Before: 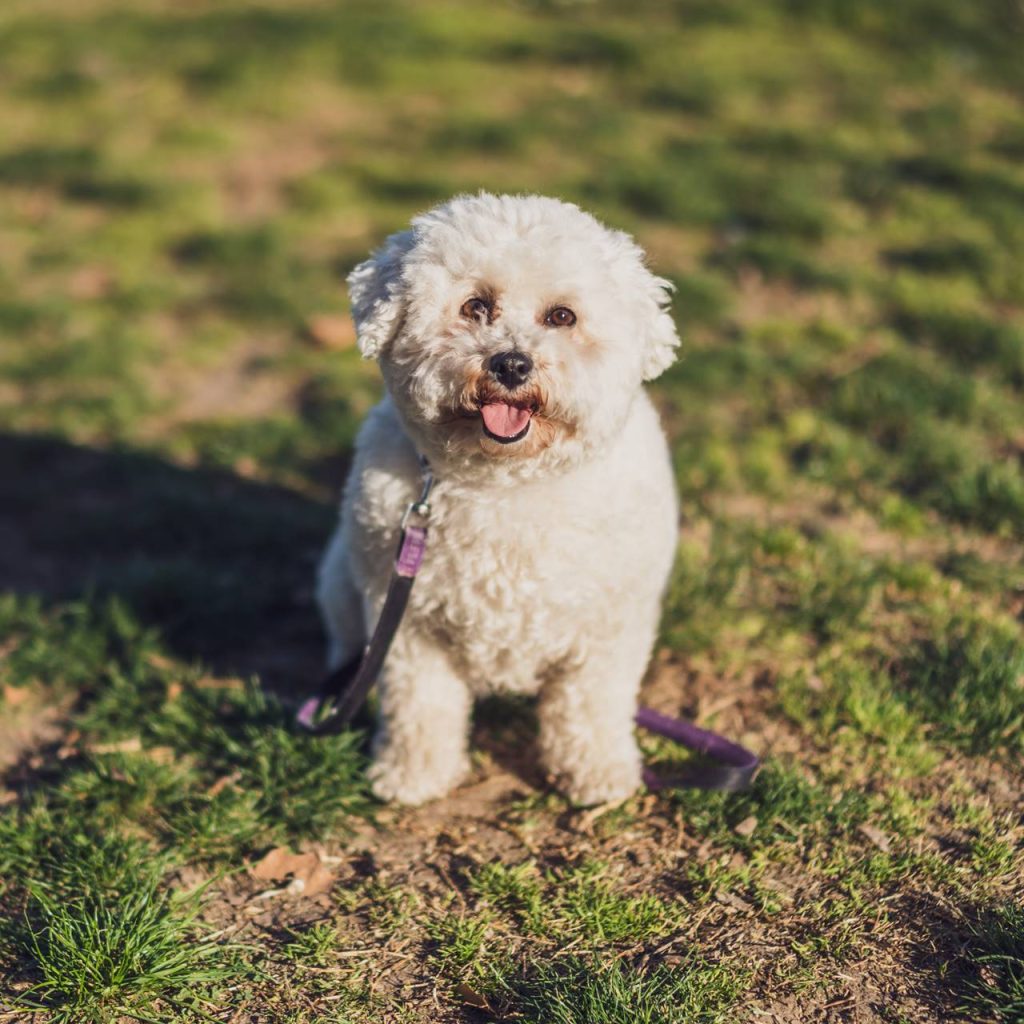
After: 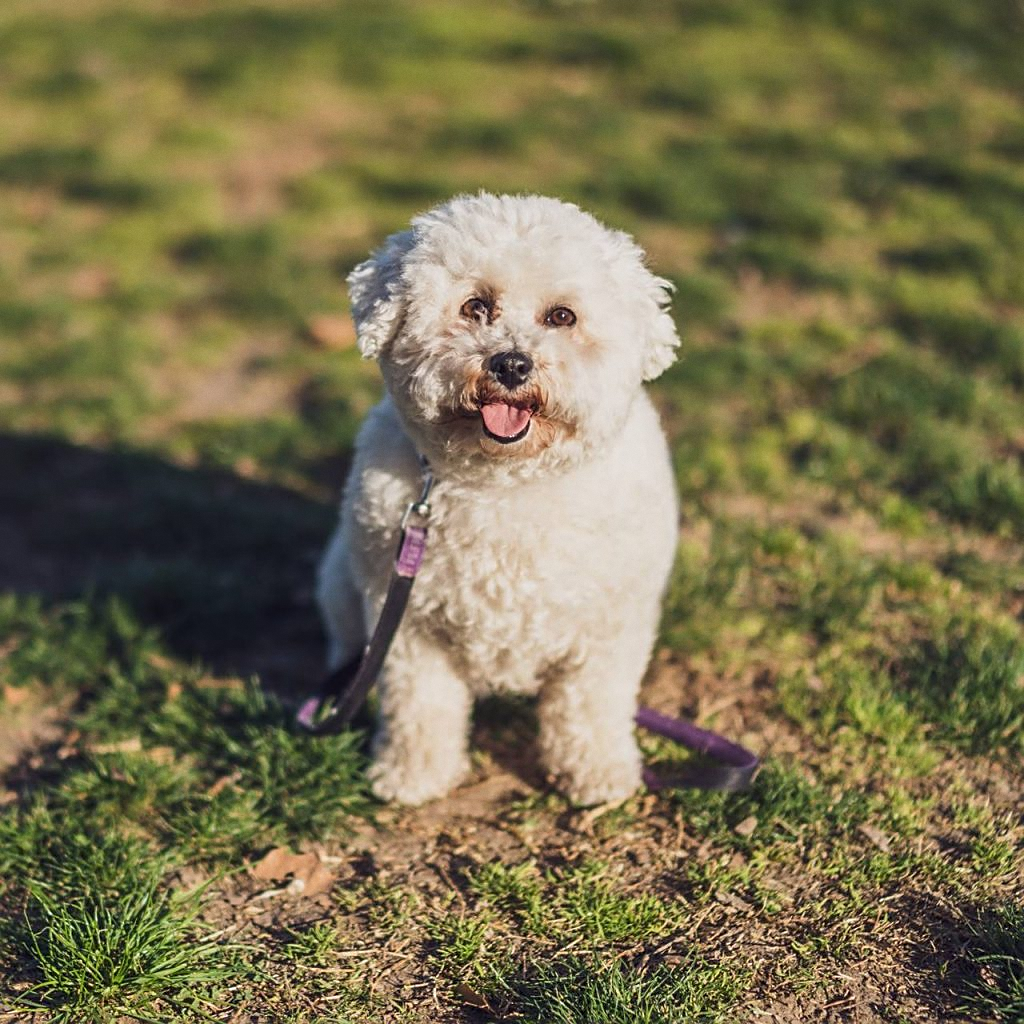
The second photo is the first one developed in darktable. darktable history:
sharpen: on, module defaults
rgb levels: preserve colors max RGB
grain: coarseness 0.09 ISO, strength 10%
